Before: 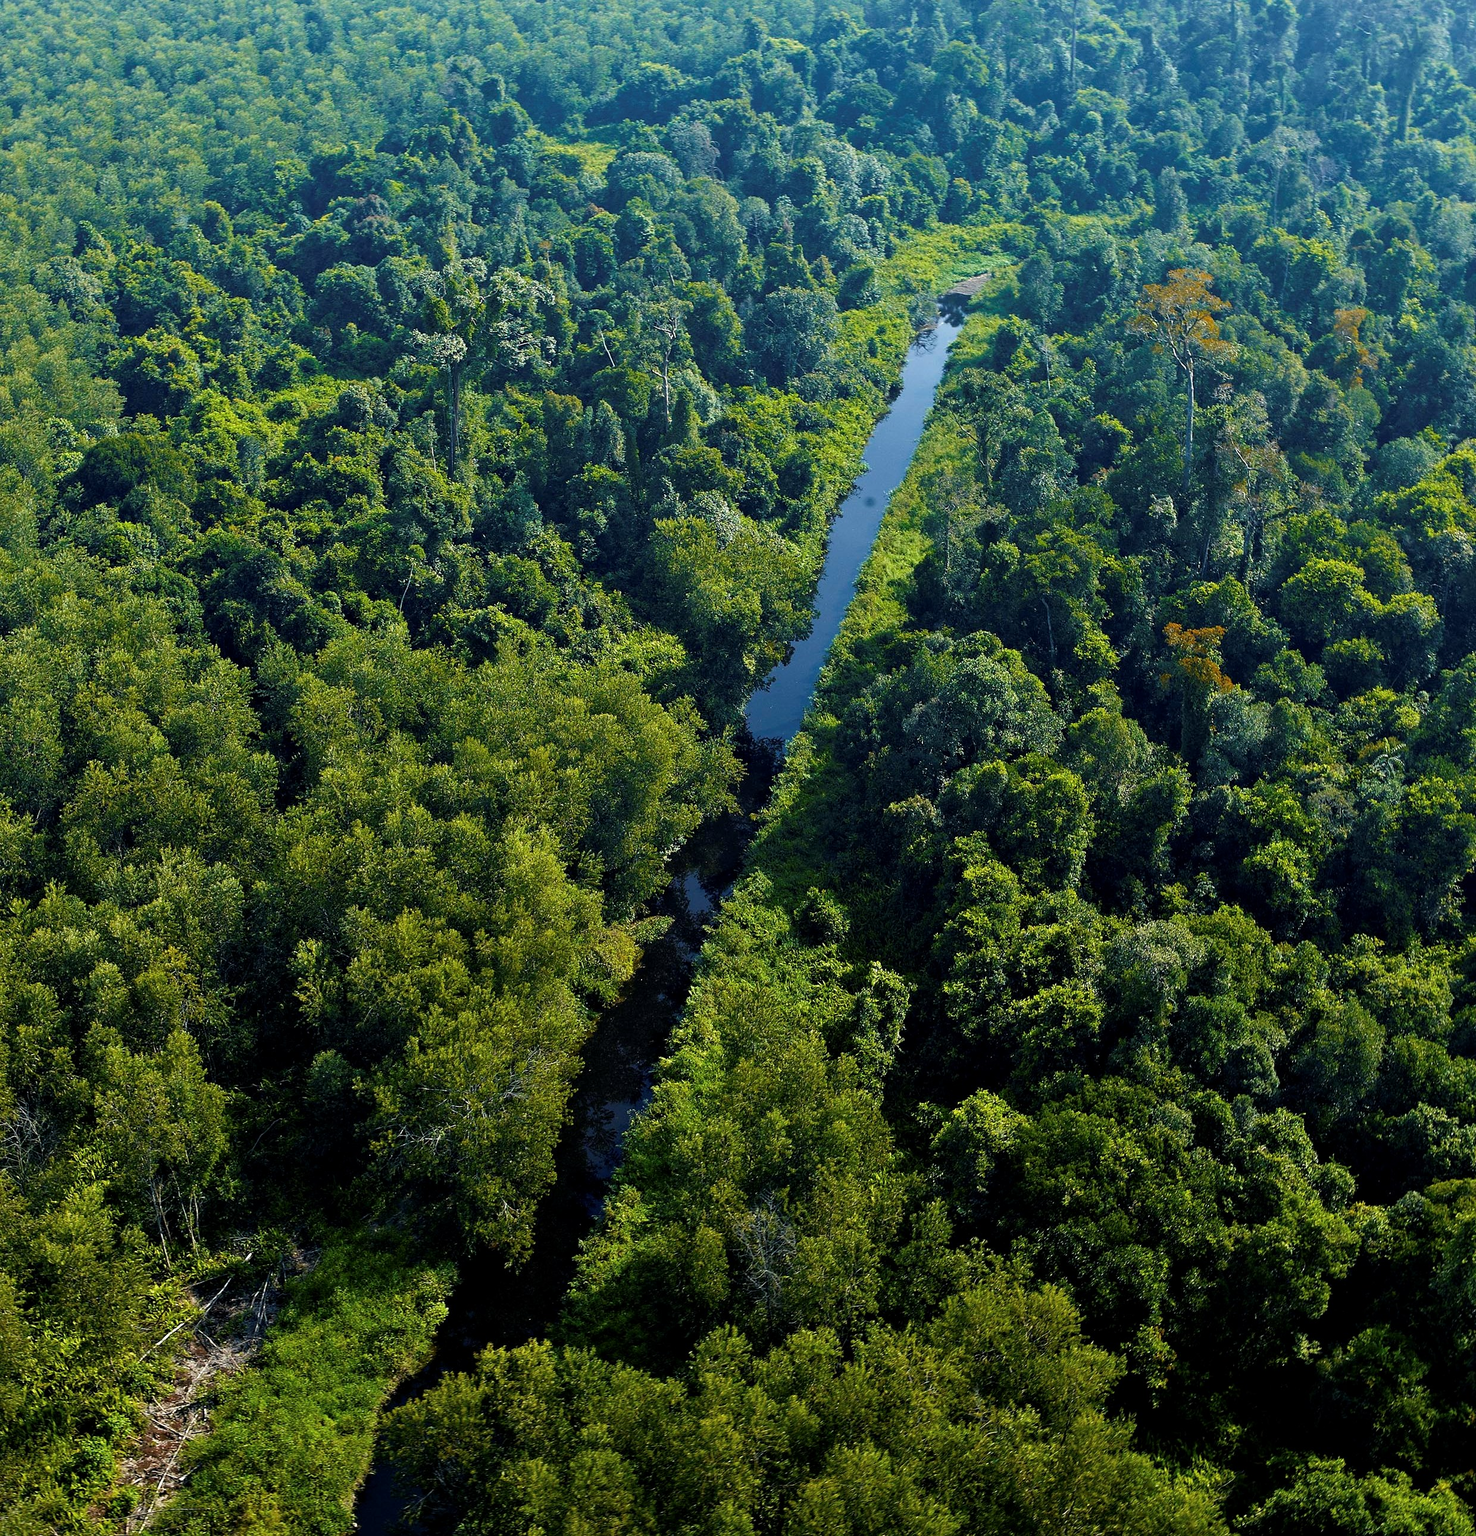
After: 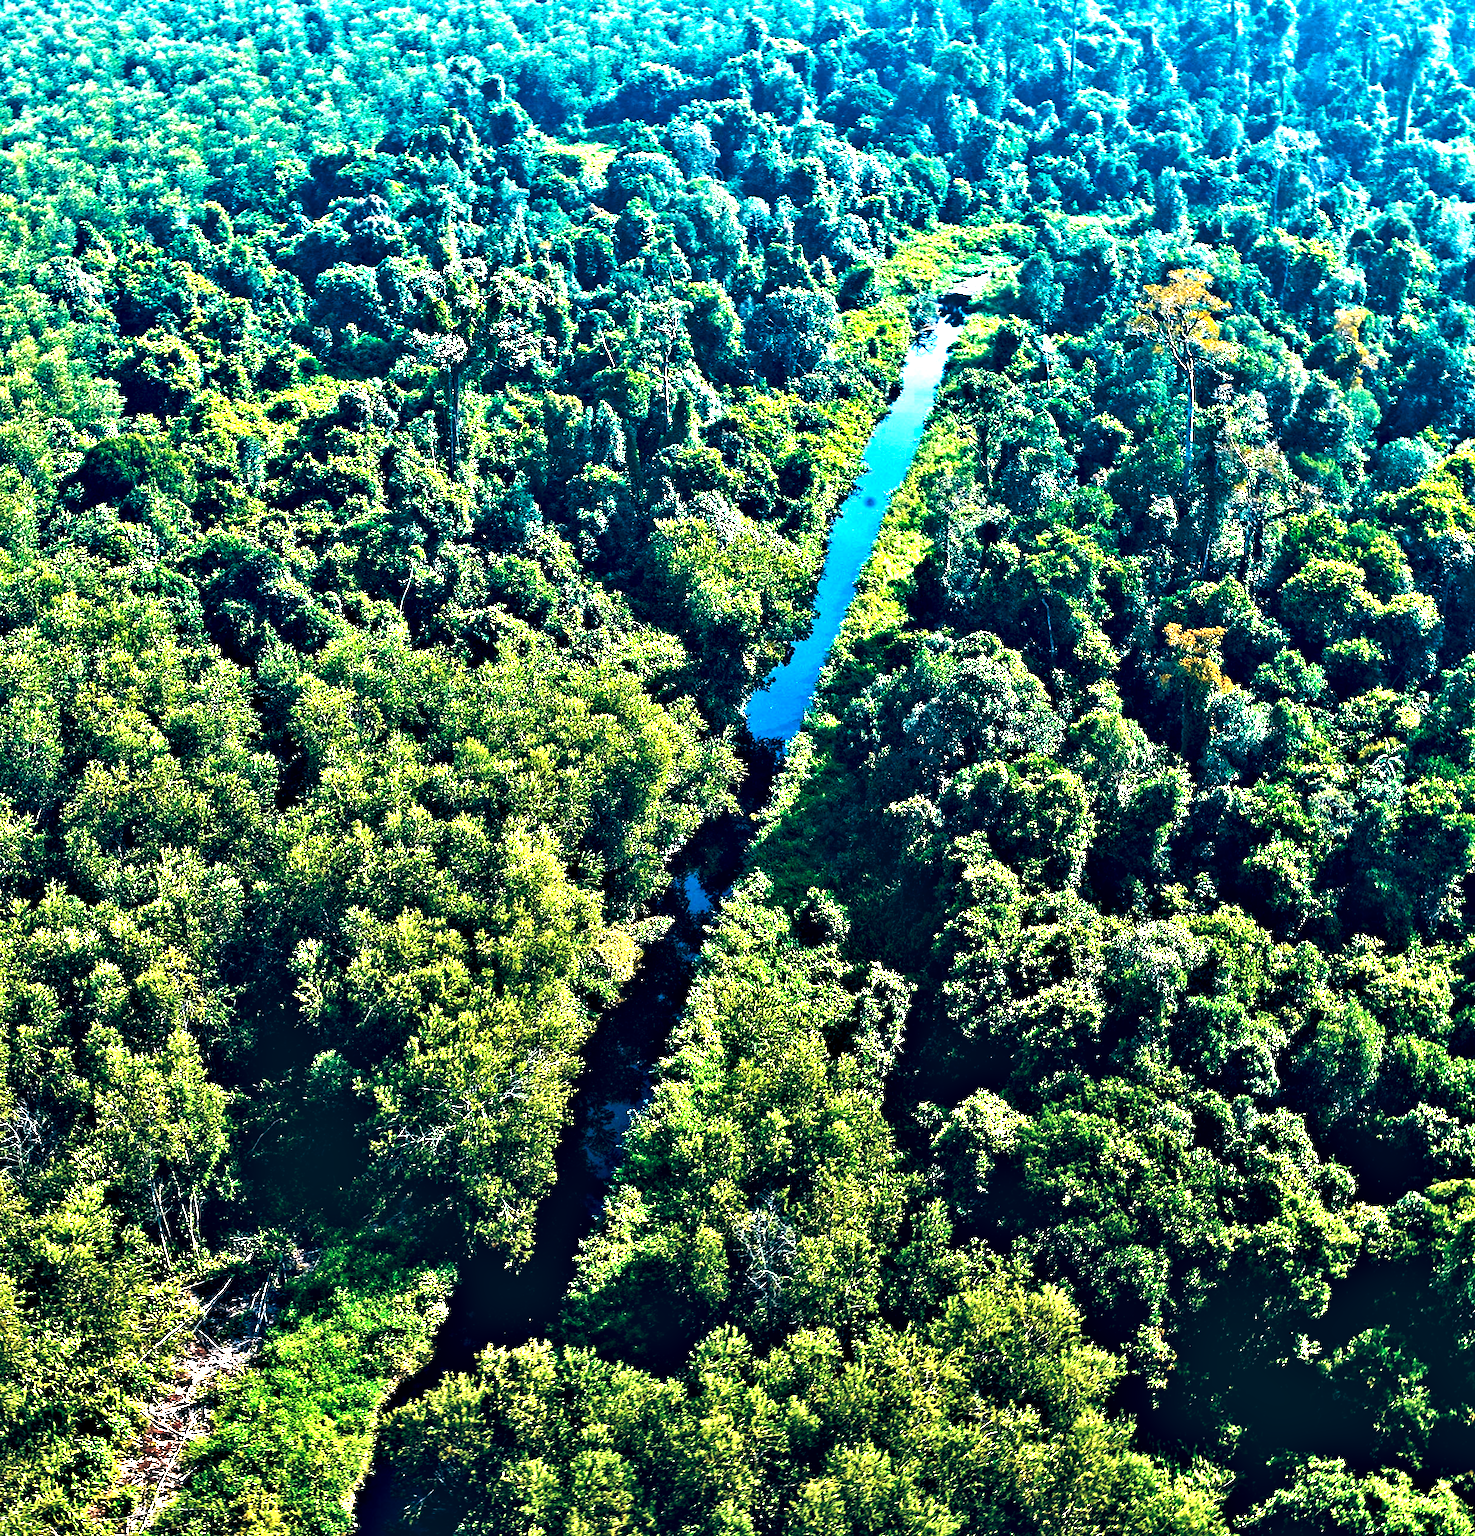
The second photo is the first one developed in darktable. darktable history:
contrast equalizer: octaves 7, y [[0.48, 0.654, 0.731, 0.706, 0.772, 0.382], [0.55 ×6], [0 ×6], [0 ×6], [0 ×6]]
color balance: lift [1.016, 0.983, 1, 1.017], gamma [0.958, 1, 1, 1], gain [0.981, 1.007, 0.993, 1.002], input saturation 118.26%, contrast 13.43%, contrast fulcrum 21.62%, output saturation 82.76%
exposure: black level correction -0.001, exposure 0.9 EV, compensate exposure bias true, compensate highlight preservation false
